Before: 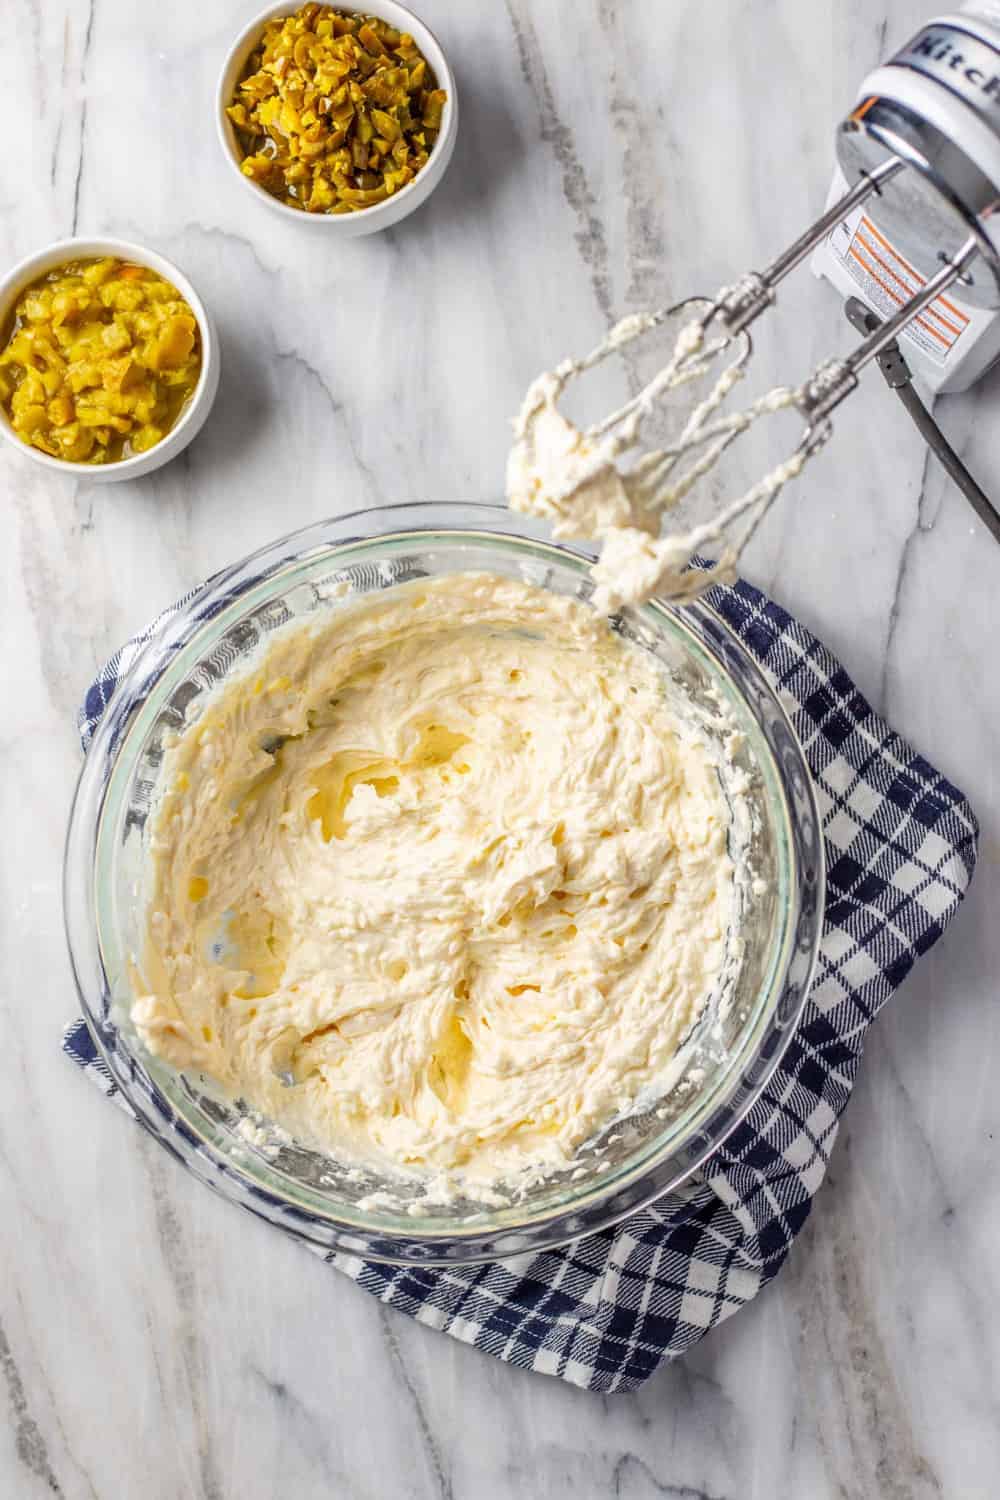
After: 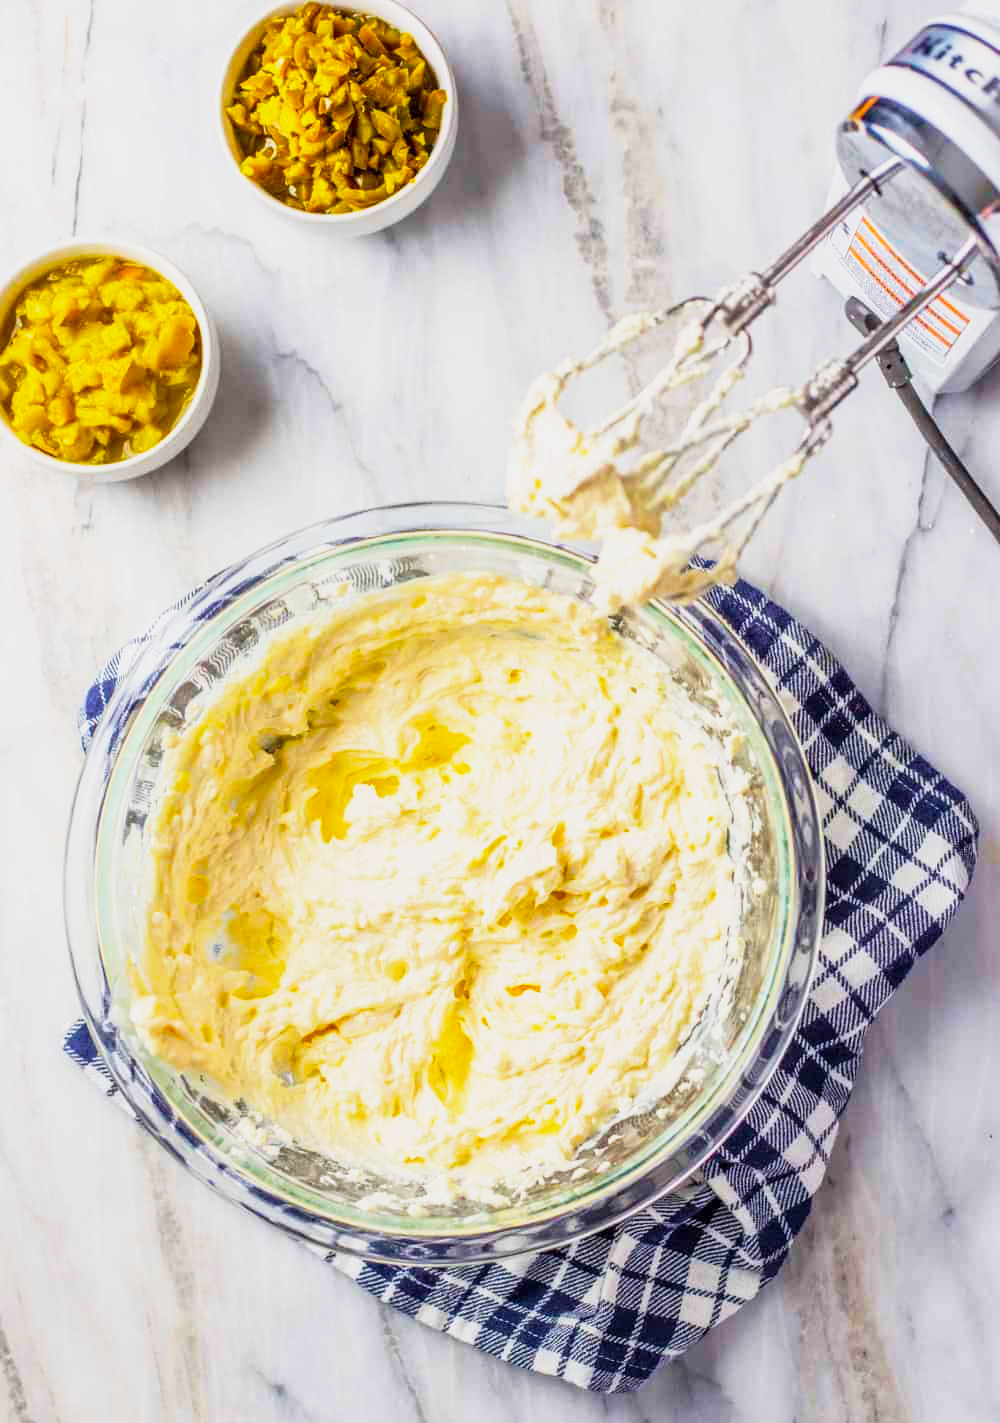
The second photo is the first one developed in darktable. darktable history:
crop and rotate: top 0%, bottom 5.097%
velvia: strength 27%
base curve: curves: ch0 [(0, 0) (0.088, 0.125) (0.176, 0.251) (0.354, 0.501) (0.613, 0.749) (1, 0.877)], preserve colors none
color balance rgb: linear chroma grading › global chroma 15%, perceptual saturation grading › global saturation 30%
